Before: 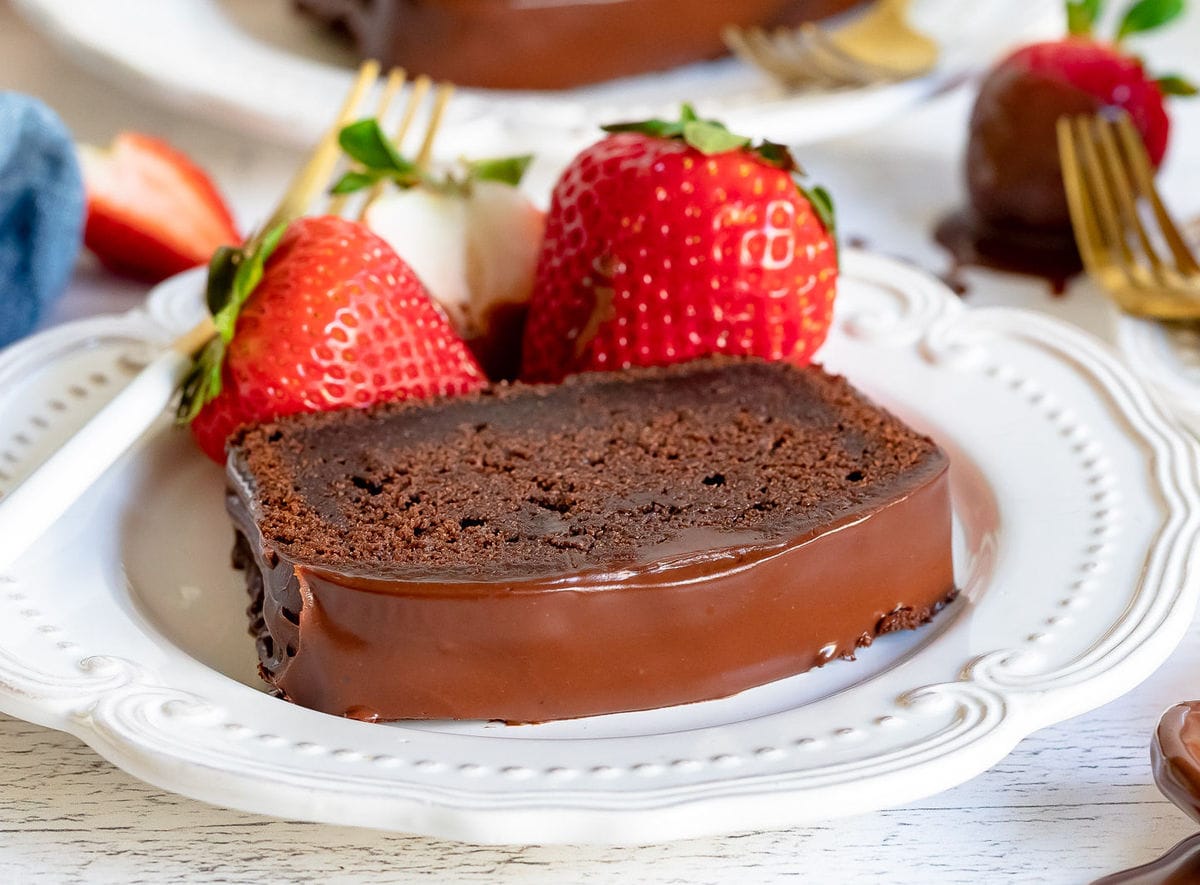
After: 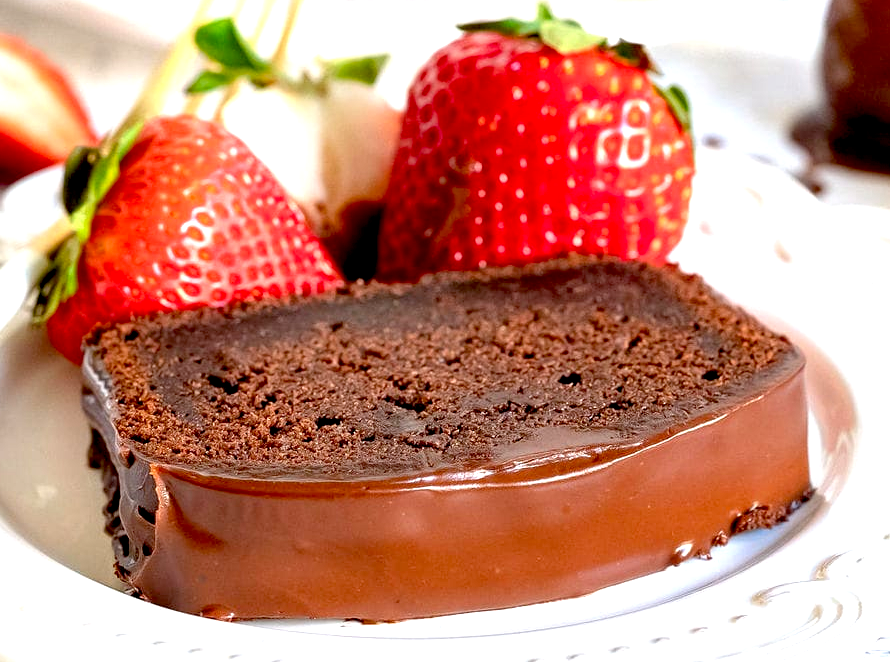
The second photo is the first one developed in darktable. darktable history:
local contrast: highlights 102%, shadows 102%, detail 120%, midtone range 0.2
crop and rotate: left 12.075%, top 11.435%, right 13.722%, bottom 13.663%
exposure: black level correction 0.012, exposure 0.701 EV, compensate highlight preservation false
